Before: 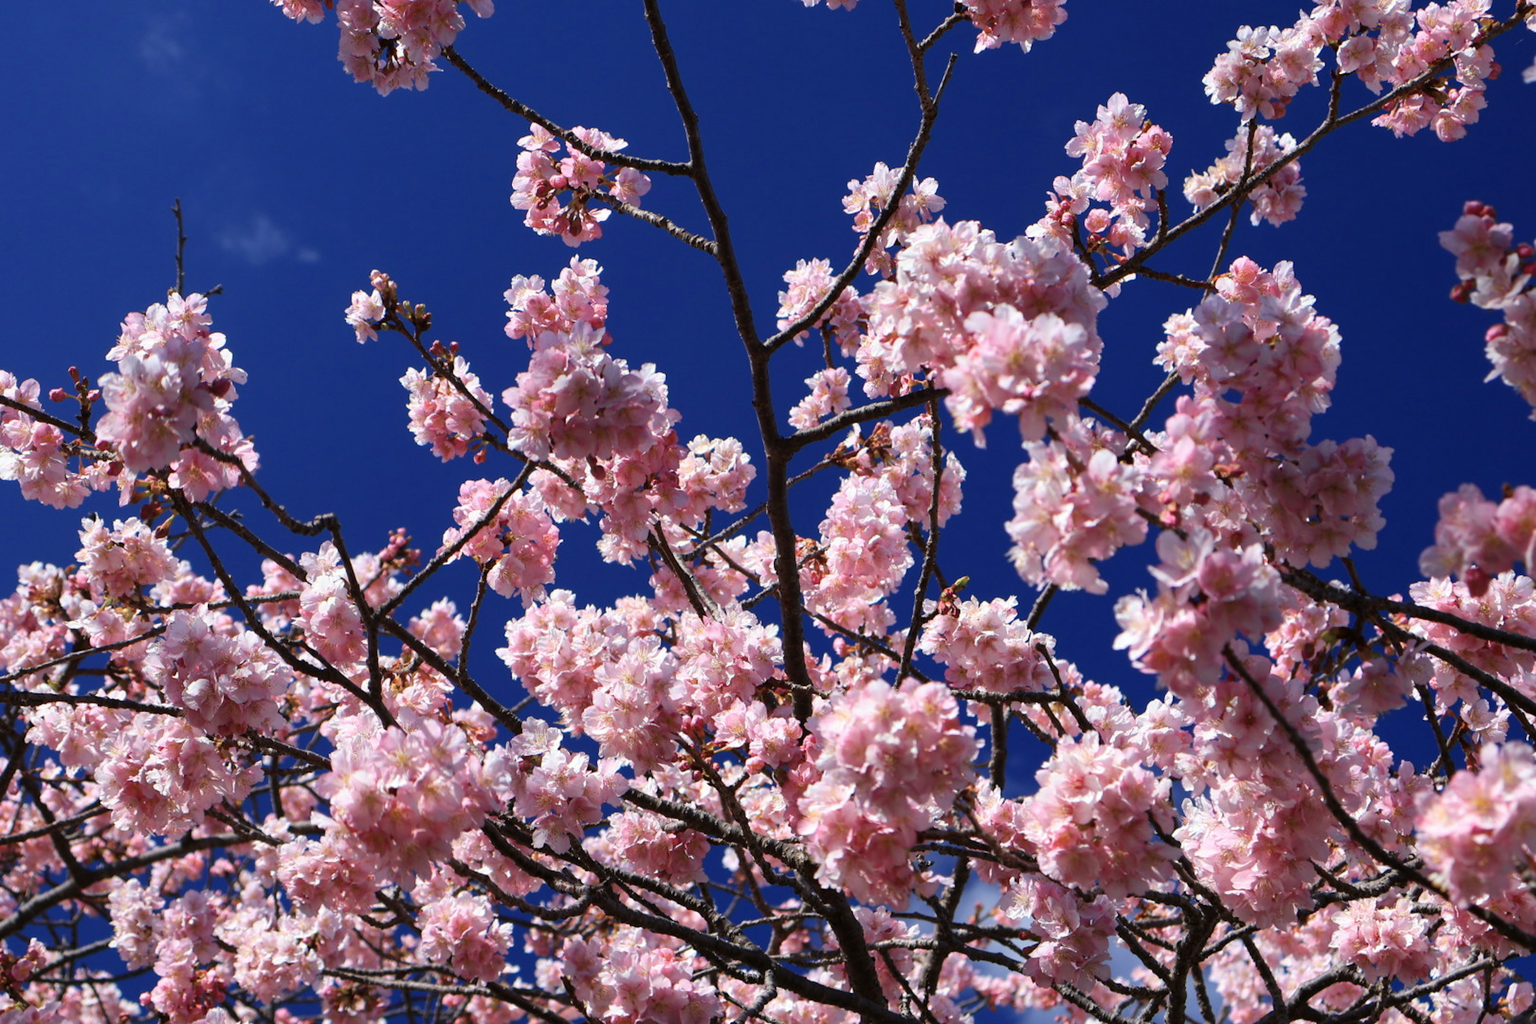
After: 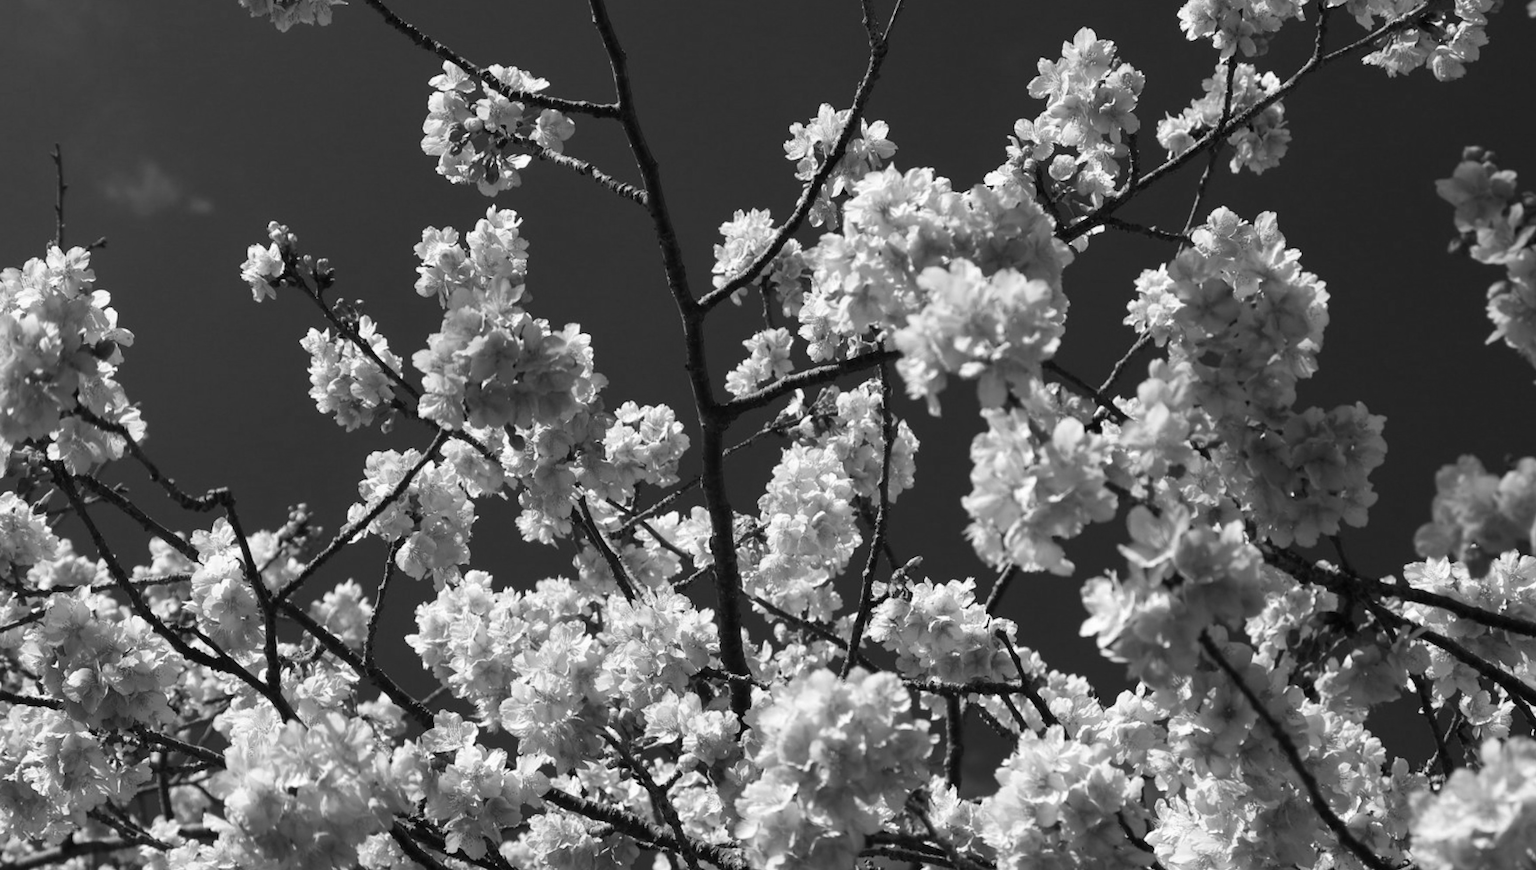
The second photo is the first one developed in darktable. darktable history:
crop: left 8.155%, top 6.611%, bottom 15.385%
monochrome: on, module defaults
